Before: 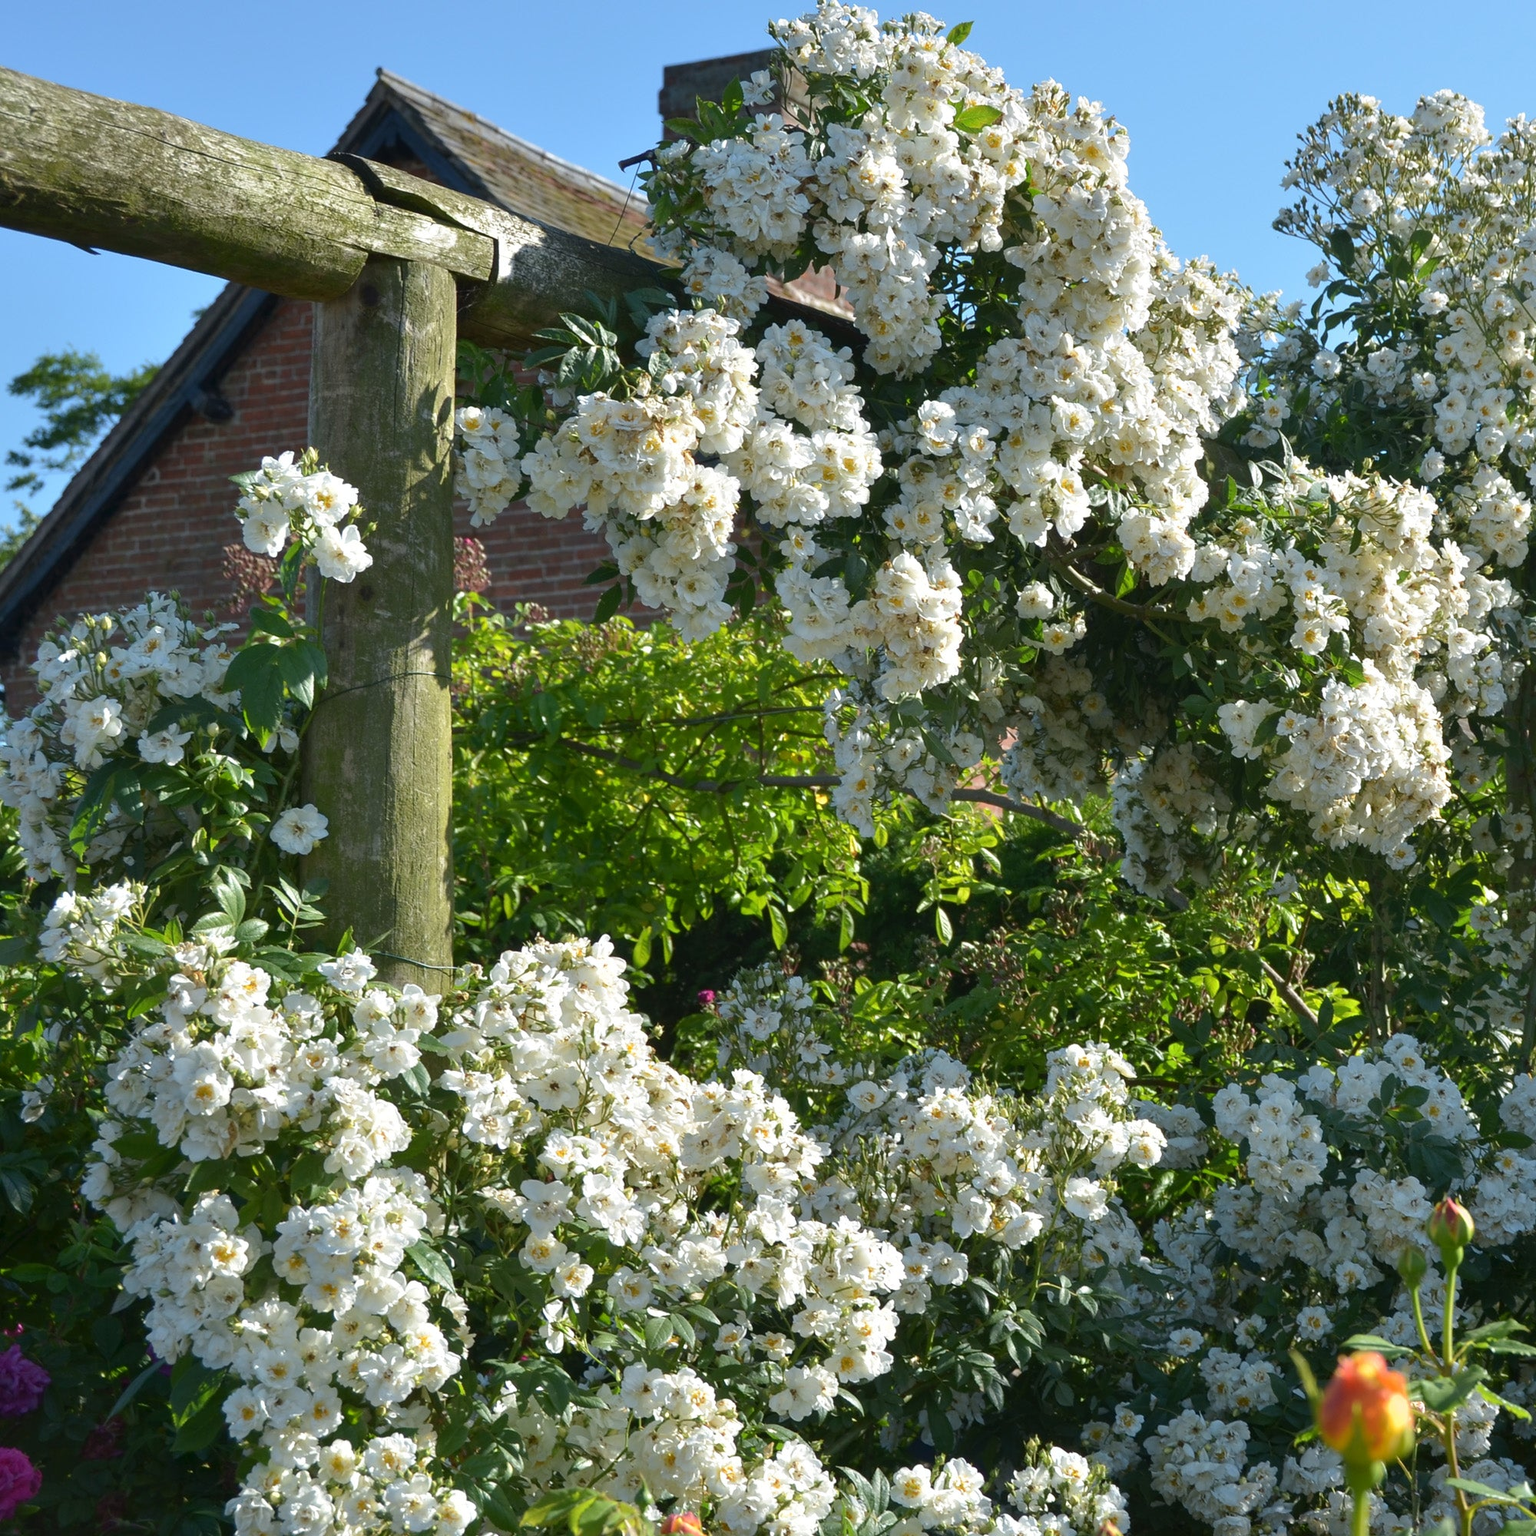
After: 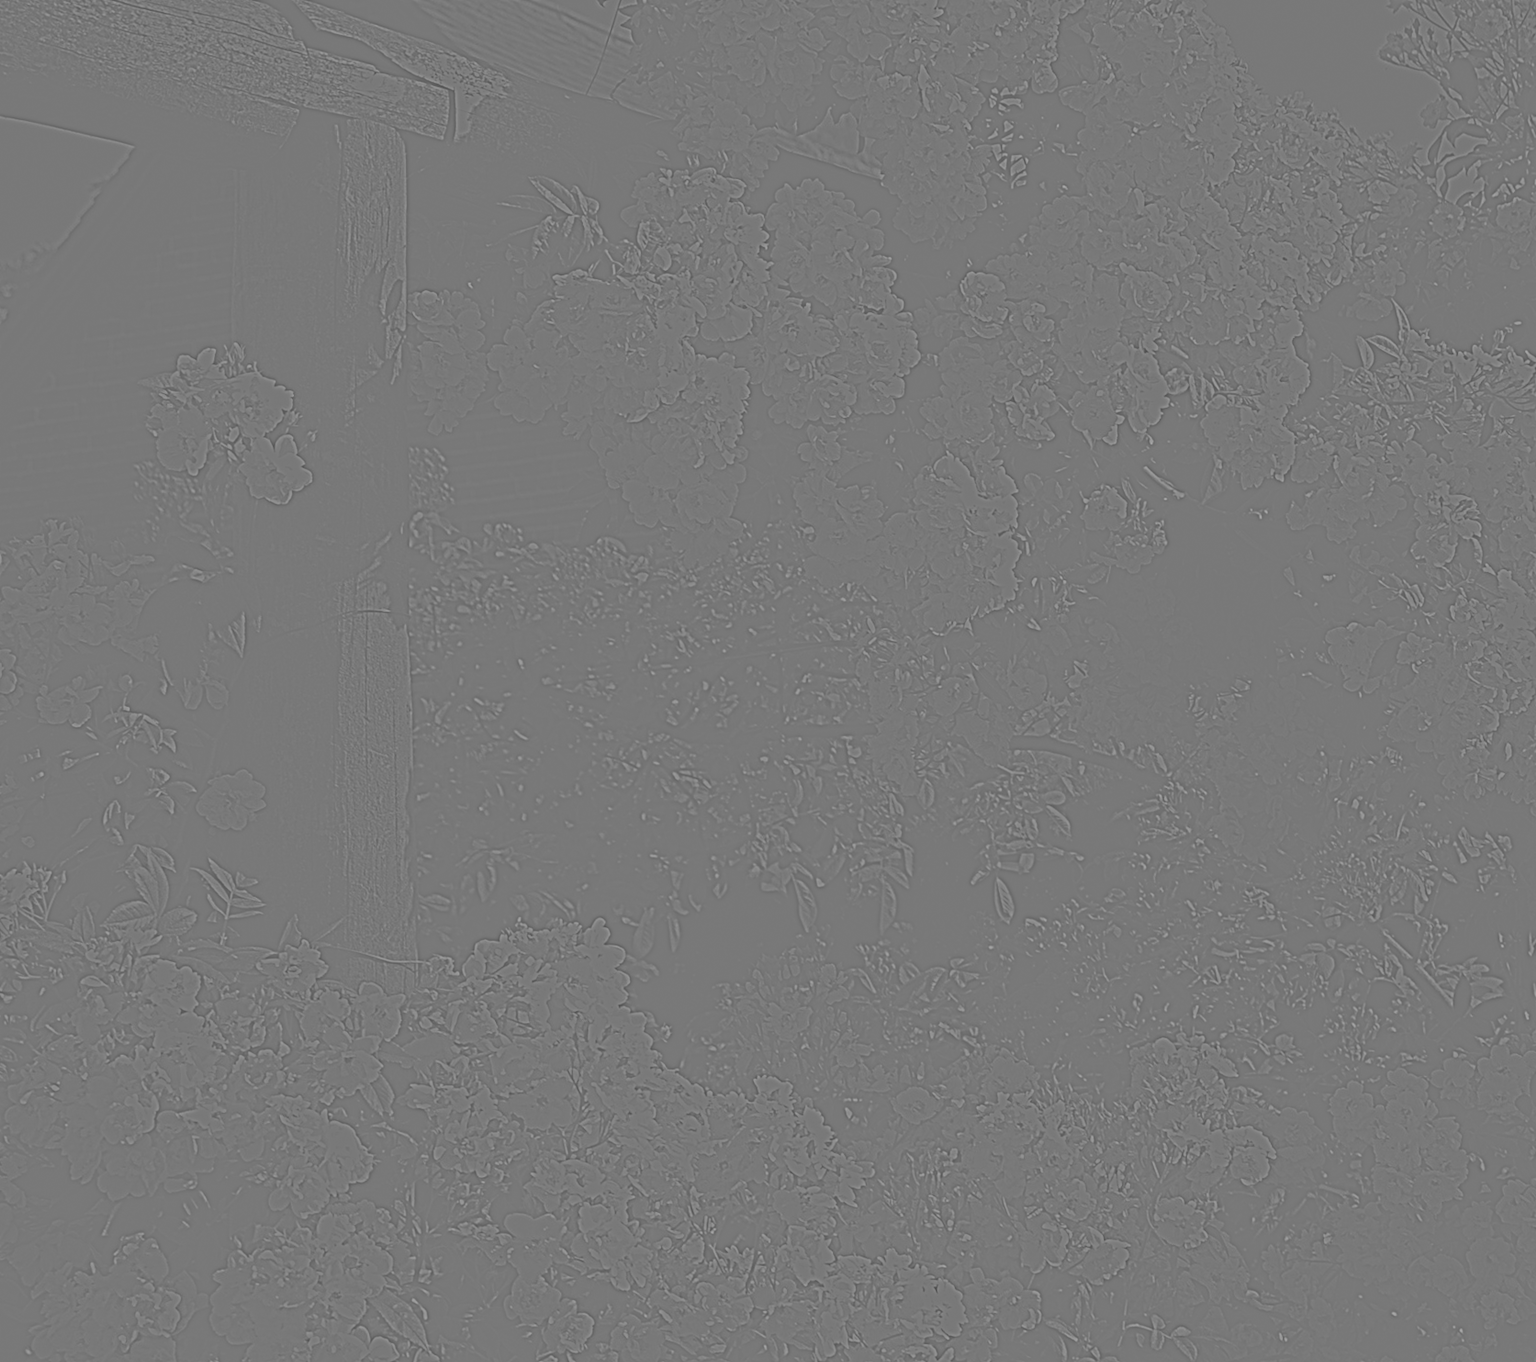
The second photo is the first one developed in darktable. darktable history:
highpass: sharpness 5.84%, contrast boost 8.44%
crop: left 7.856%, top 11.836%, right 10.12%, bottom 15.387%
rotate and perspective: rotation -1.17°, automatic cropping off
shadows and highlights: shadows 12, white point adjustment 1.2, highlights -0.36, soften with gaussian
exposure: exposure -1.468 EV, compensate highlight preservation false
tone equalizer: -8 EV -1.08 EV, -7 EV -1.01 EV, -6 EV -0.867 EV, -5 EV -0.578 EV, -3 EV 0.578 EV, -2 EV 0.867 EV, -1 EV 1.01 EV, +0 EV 1.08 EV, edges refinement/feathering 500, mask exposure compensation -1.57 EV, preserve details no
grain: coarseness 0.81 ISO, strength 1.34%, mid-tones bias 0%
